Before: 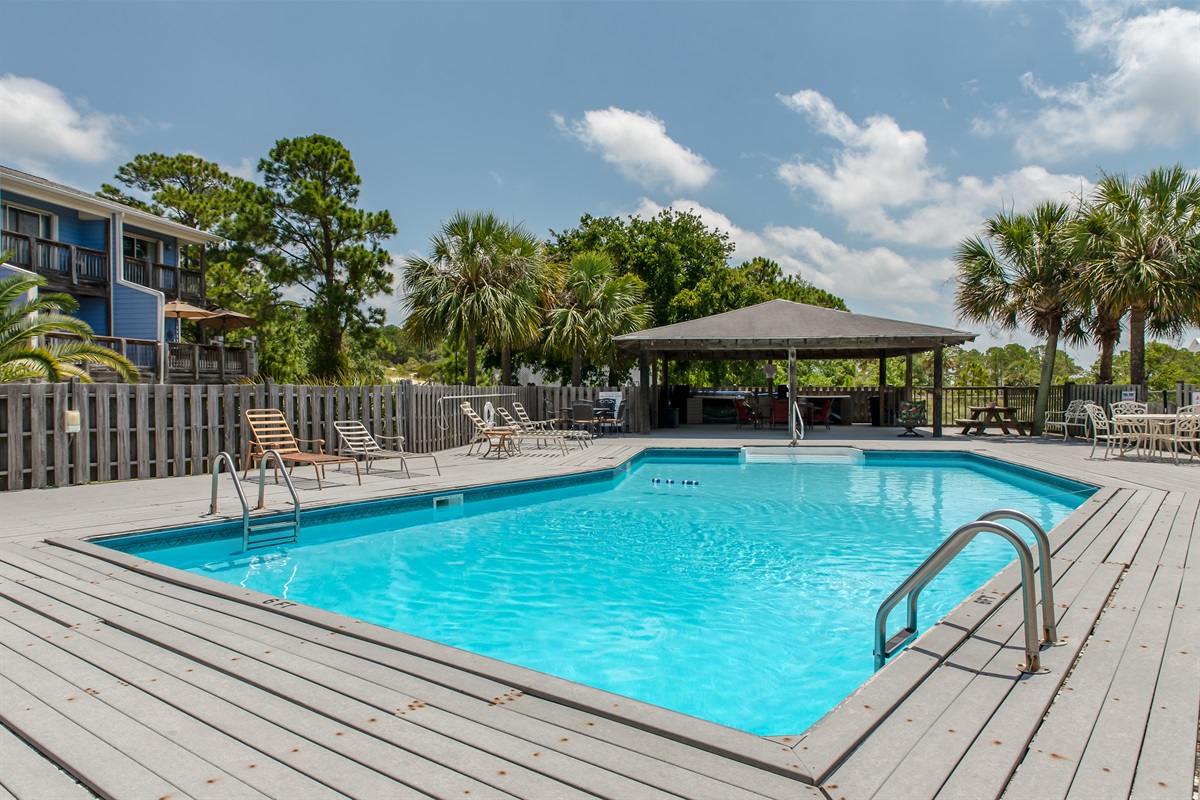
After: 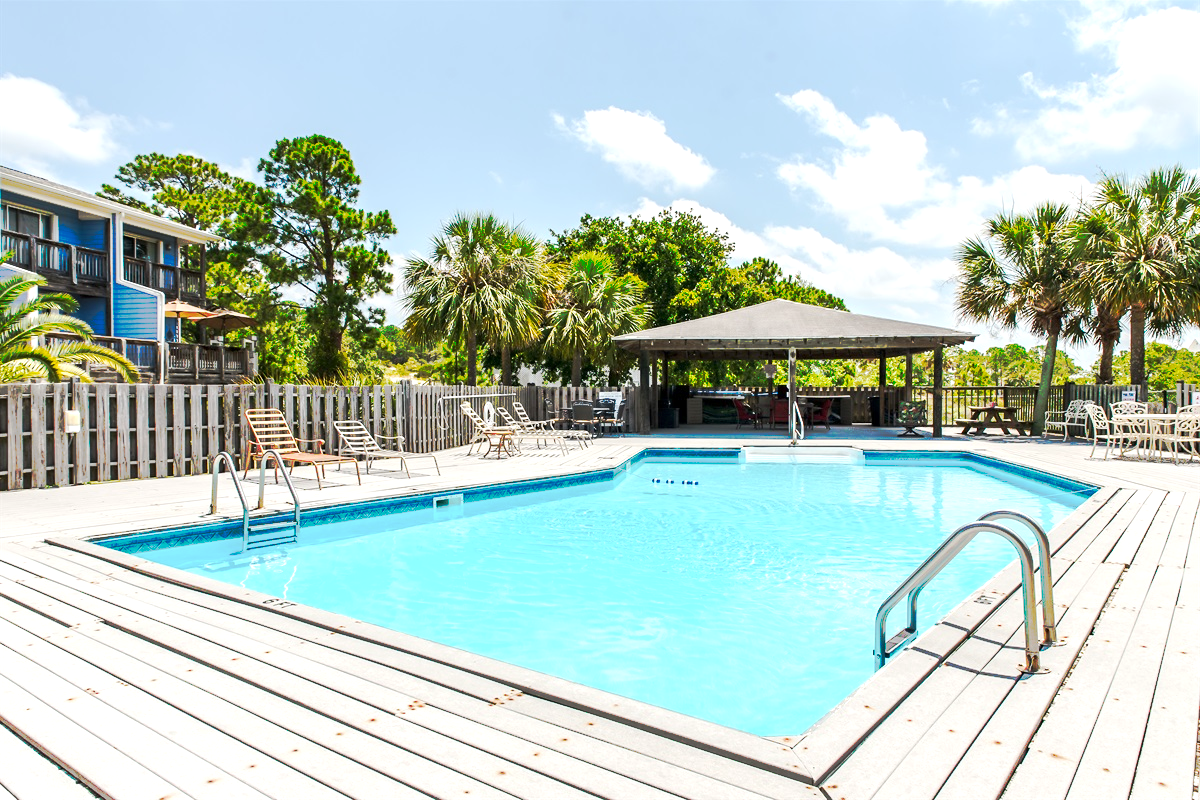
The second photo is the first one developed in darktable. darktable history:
tone curve: curves: ch0 [(0, 0) (0.003, 0.003) (0.011, 0.01) (0.025, 0.023) (0.044, 0.042) (0.069, 0.065) (0.1, 0.094) (0.136, 0.128) (0.177, 0.167) (0.224, 0.211) (0.277, 0.261) (0.335, 0.316) (0.399, 0.376) (0.468, 0.441) (0.543, 0.685) (0.623, 0.741) (0.709, 0.8) (0.801, 0.863) (0.898, 0.929) (1, 1)], preserve colors none
exposure: exposure 0.949 EV, compensate highlight preservation false
